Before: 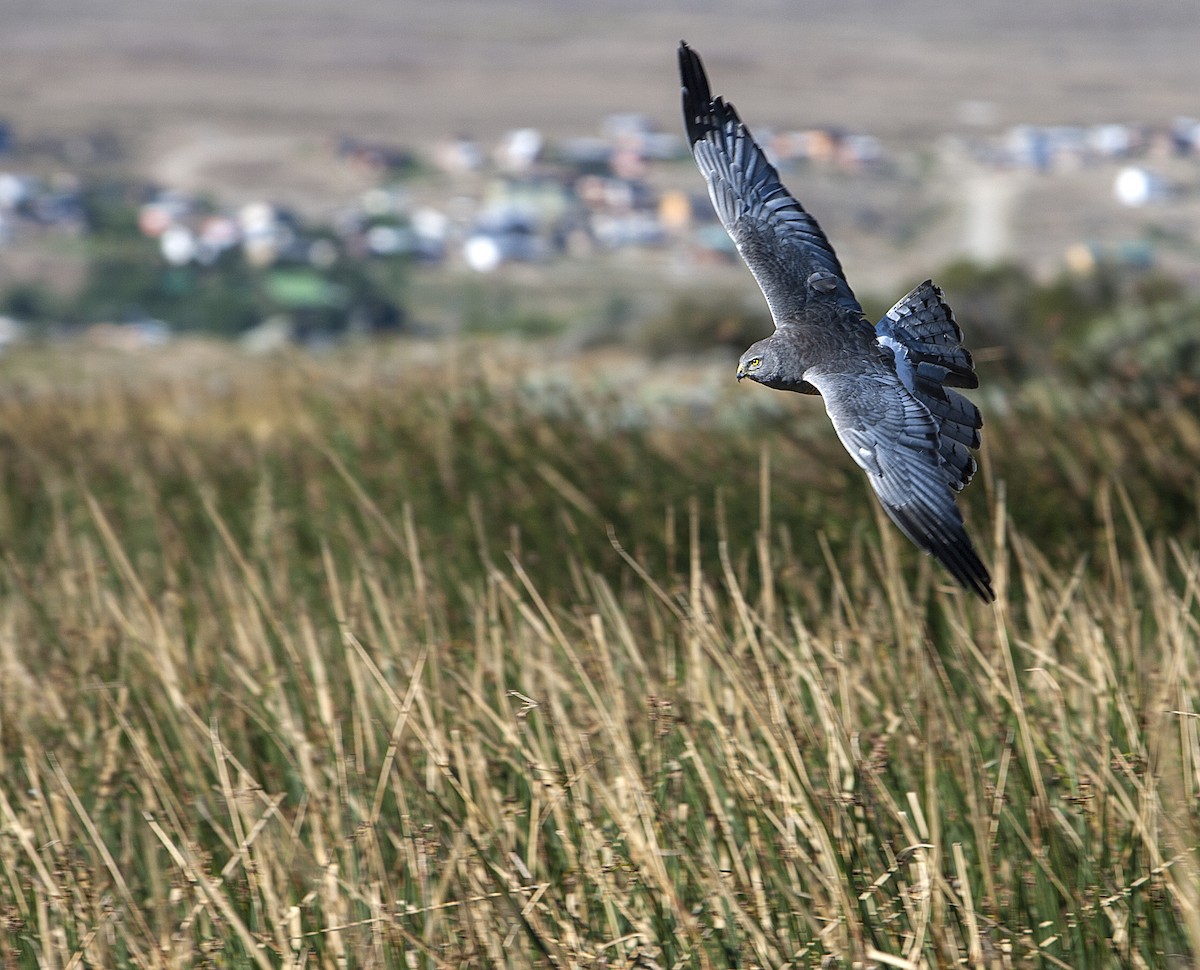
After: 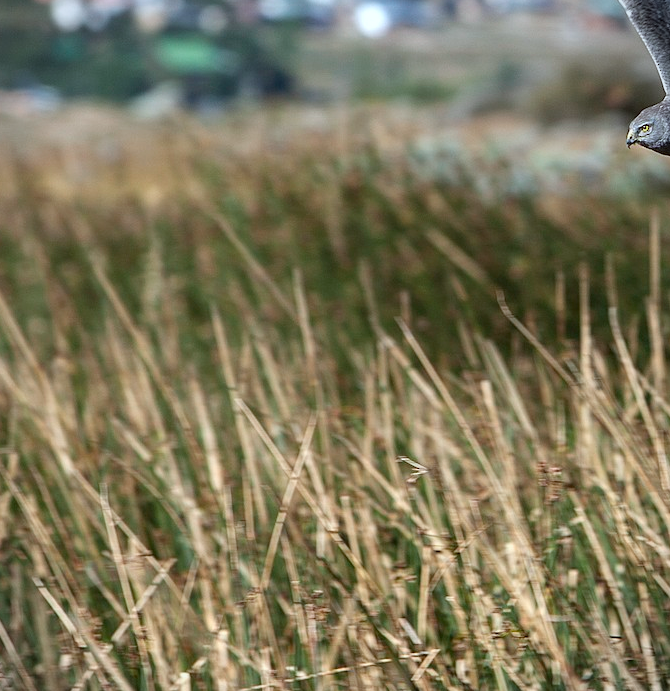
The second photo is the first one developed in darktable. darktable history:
crop: left 9.183%, top 24.224%, right 34.963%, bottom 4.489%
vignetting: fall-off start 100.59%, fall-off radius 64.95%, automatic ratio true
color correction: highlights a* -3.37, highlights b* -7.04, shadows a* 2.94, shadows b* 5.3
